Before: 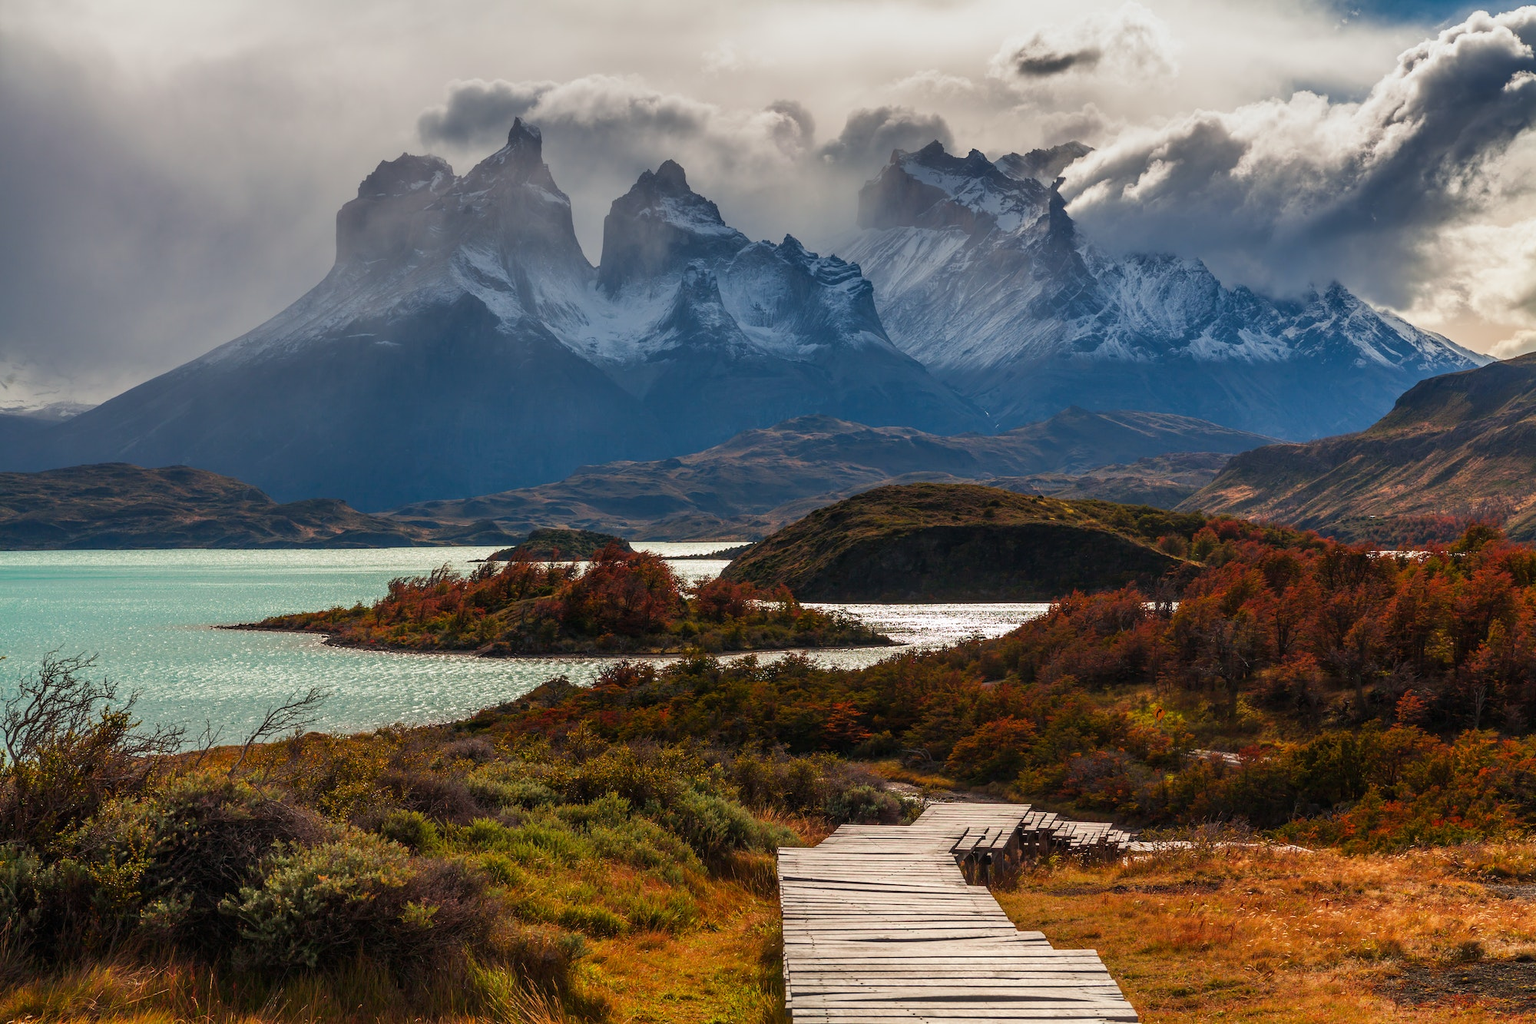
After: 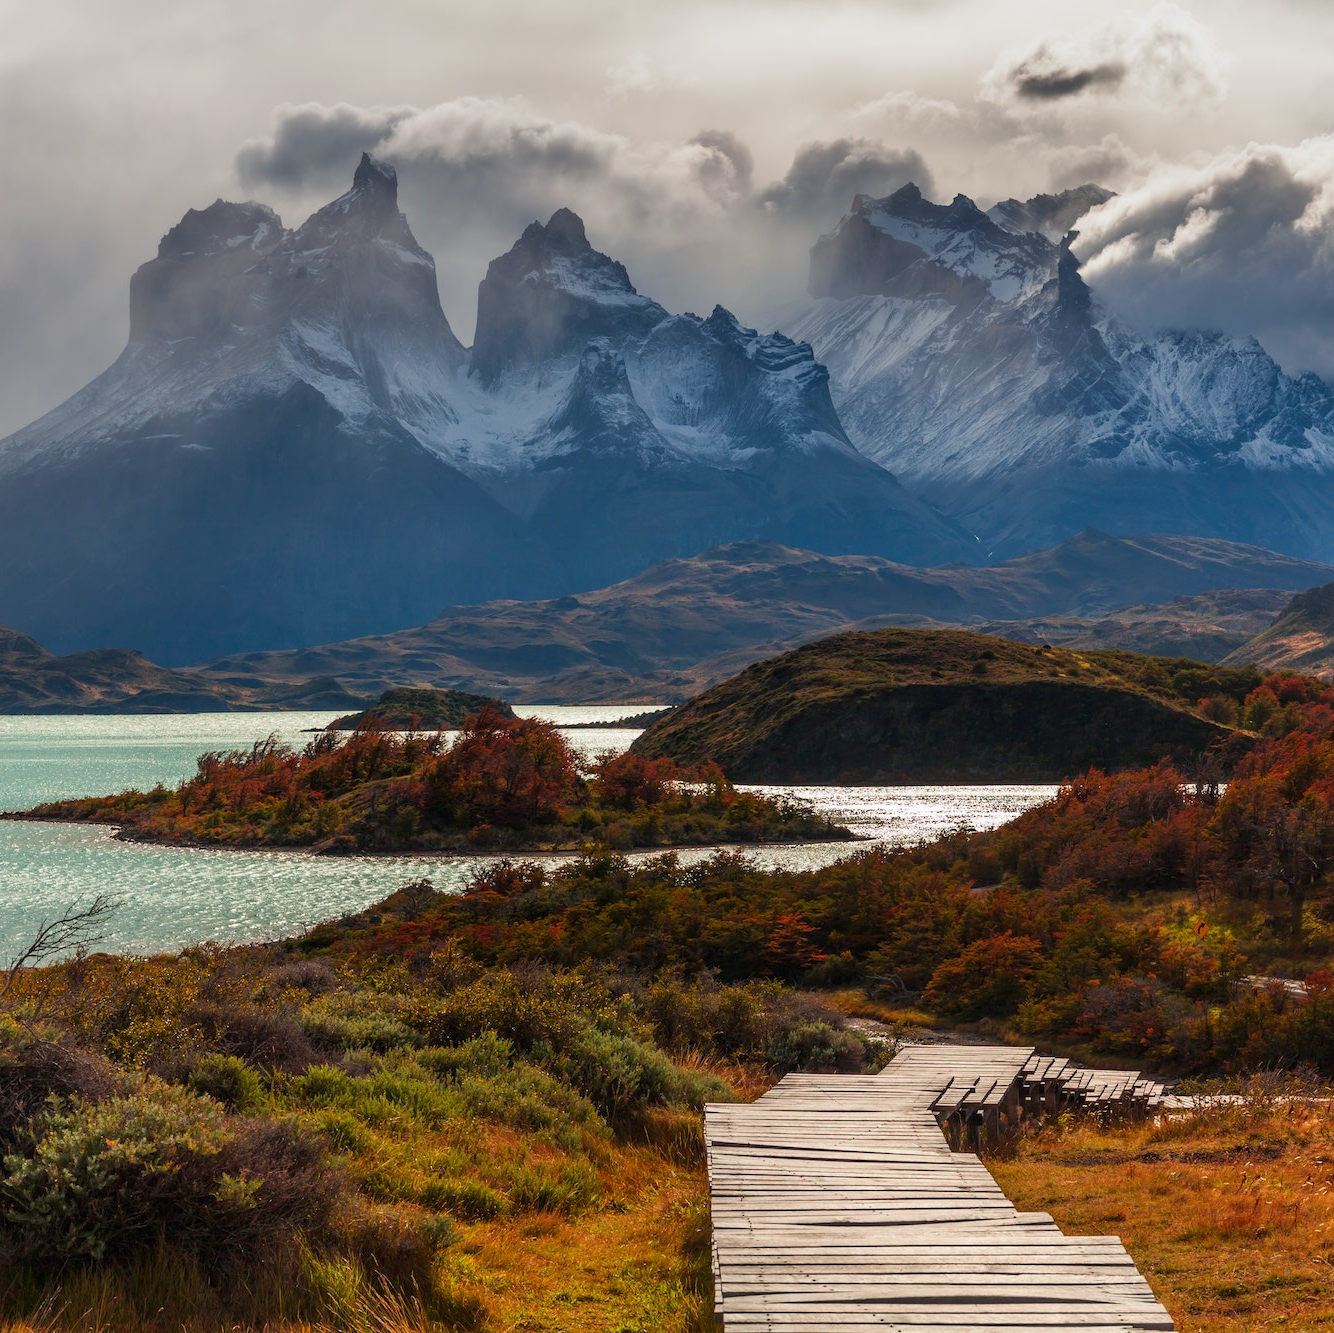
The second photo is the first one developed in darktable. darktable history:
crop and rotate: left 15.446%, right 17.836%
